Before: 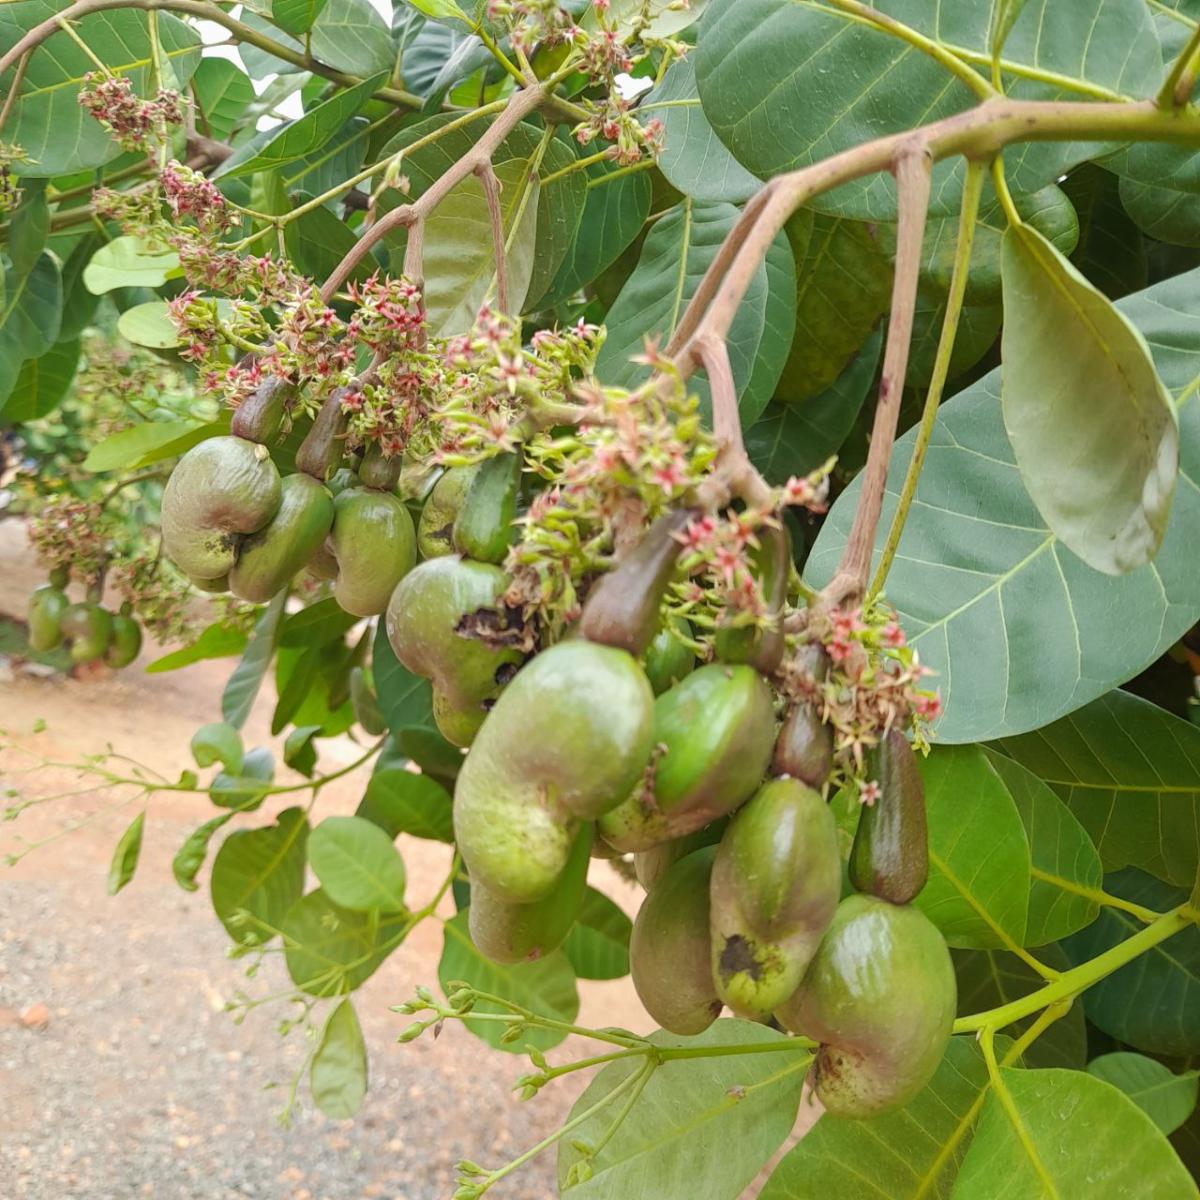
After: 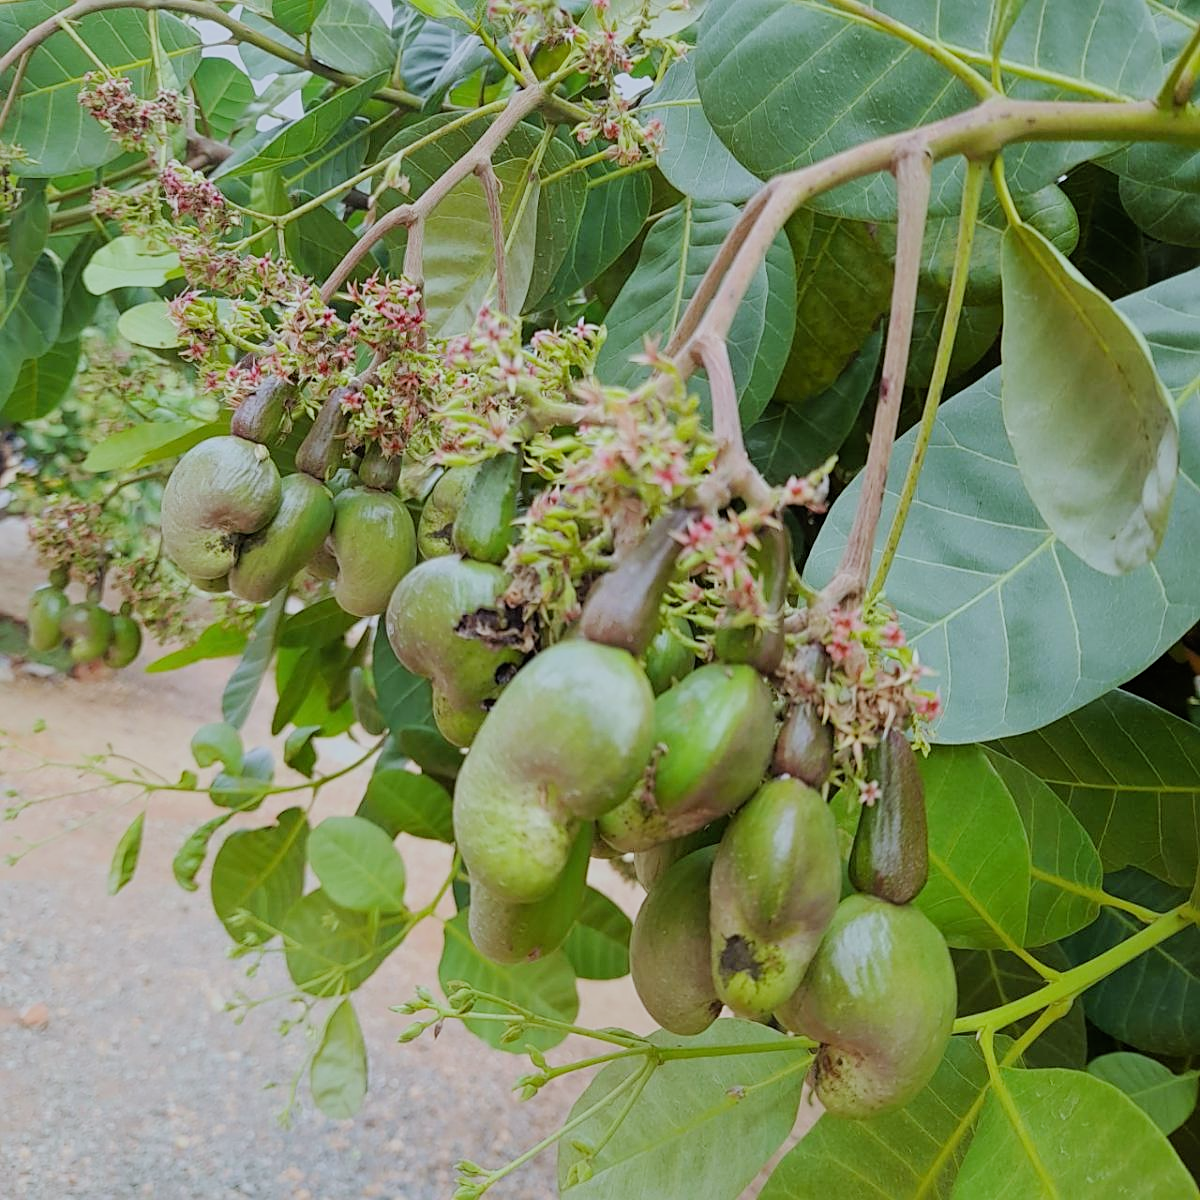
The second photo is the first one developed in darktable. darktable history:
rotate and perspective: automatic cropping original format, crop left 0, crop top 0
white balance: red 0.931, blue 1.11
filmic rgb: black relative exposure -7.32 EV, white relative exposure 5.09 EV, hardness 3.2
sharpen: on, module defaults
